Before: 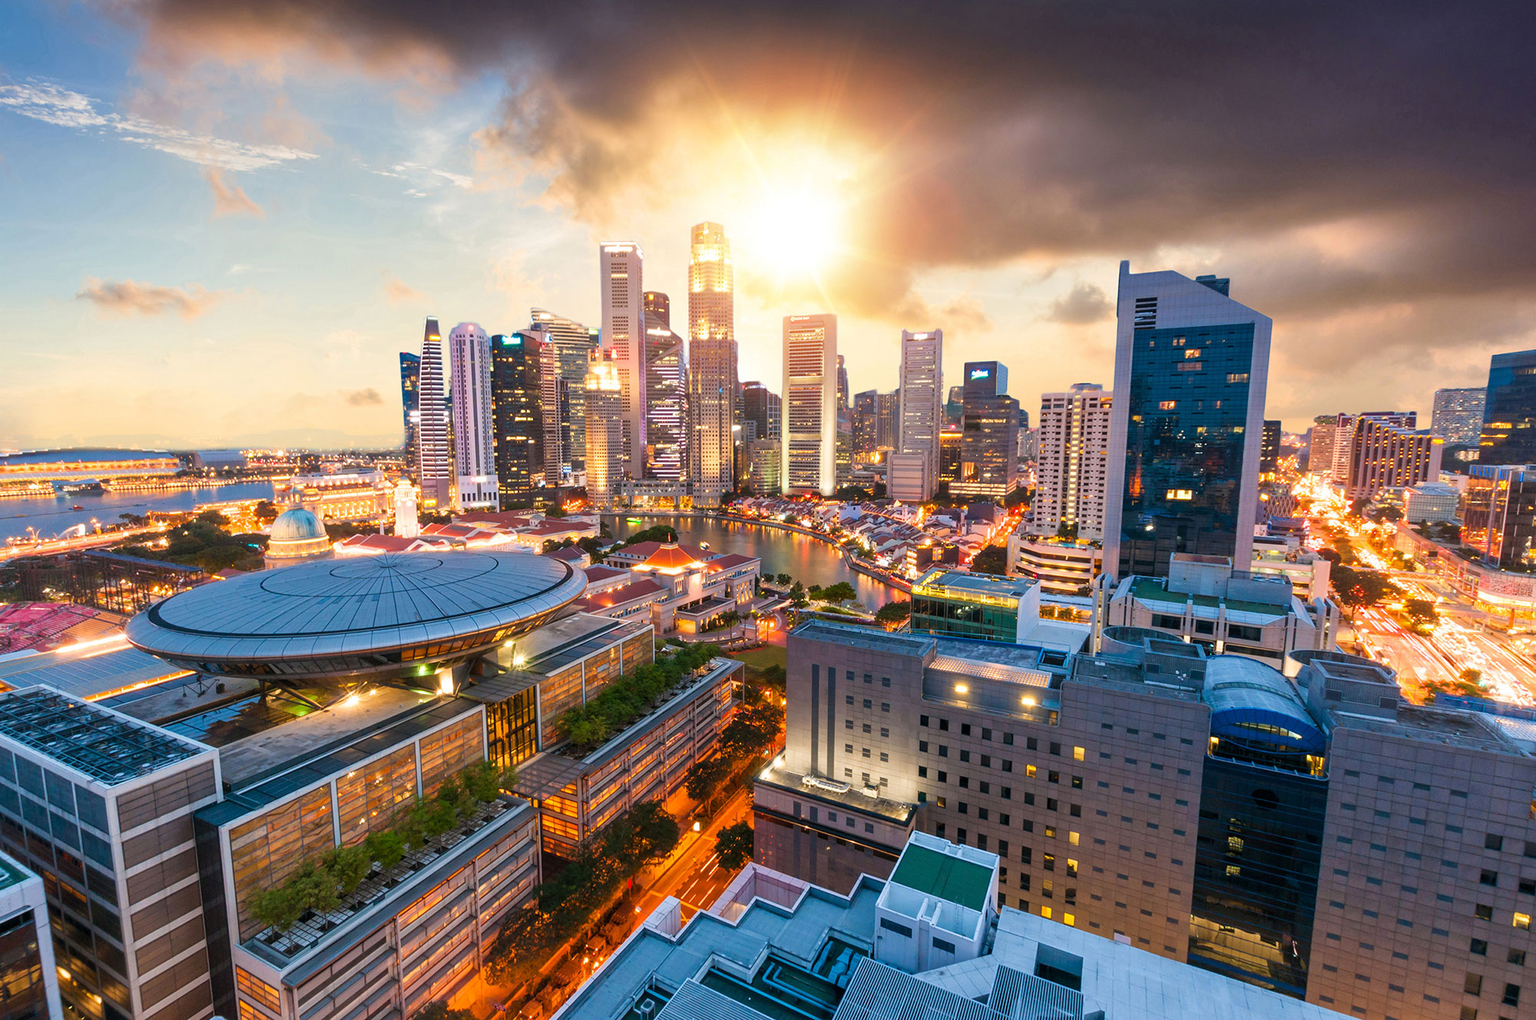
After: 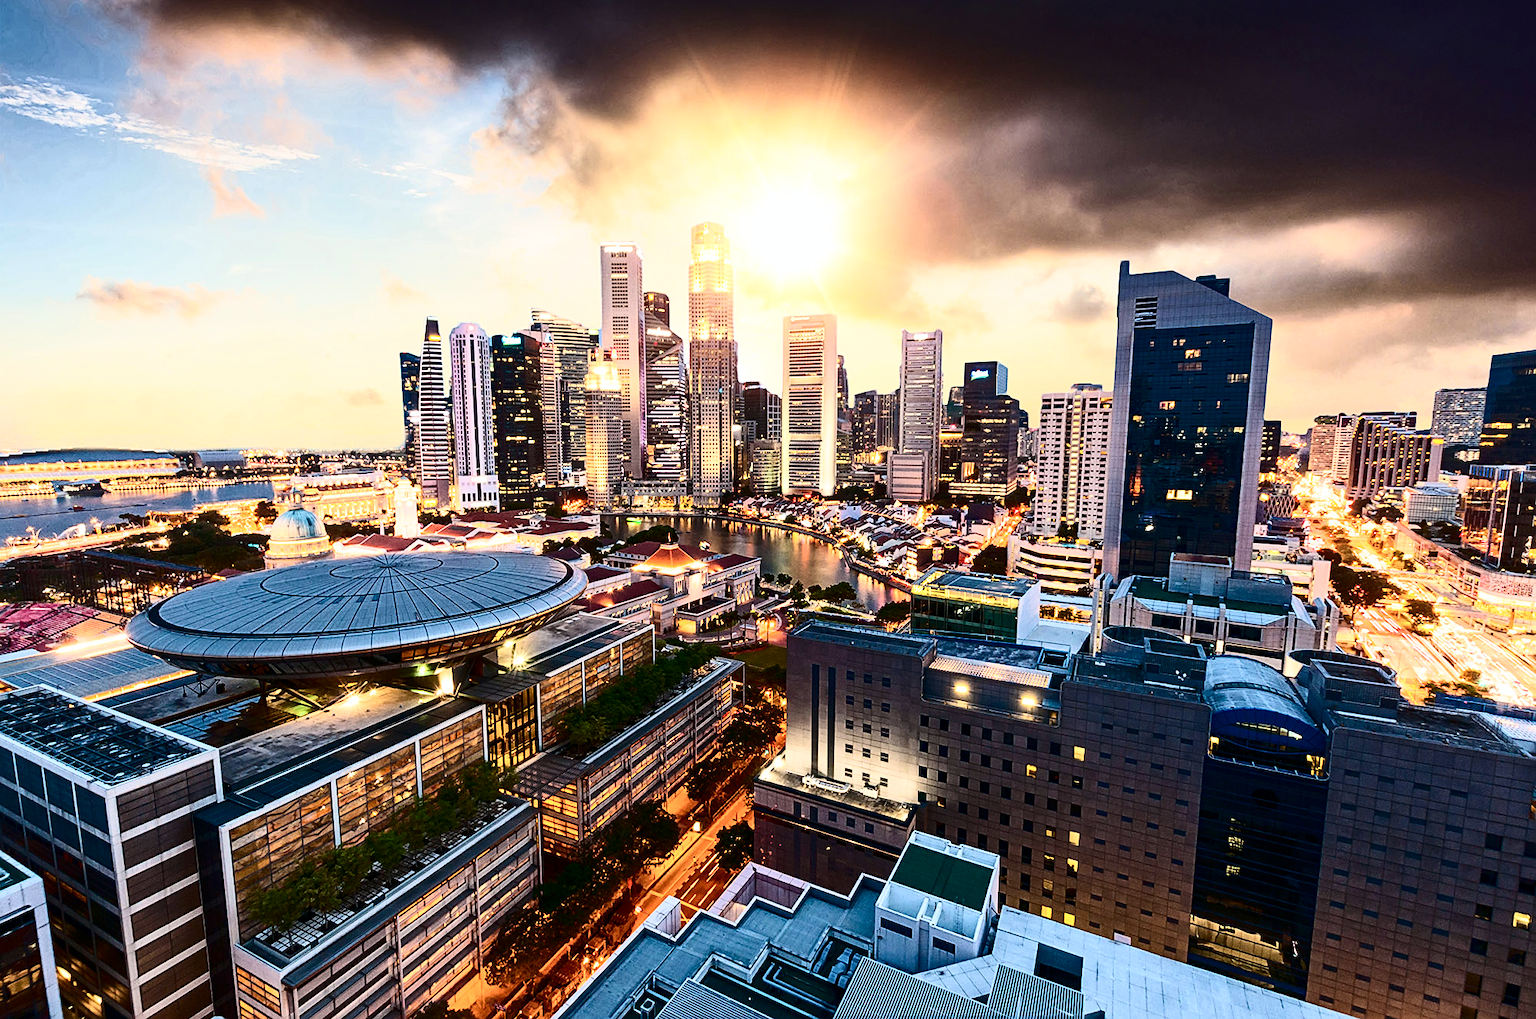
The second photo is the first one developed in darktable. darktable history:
haze removal: compatibility mode true, adaptive false
contrast brightness saturation: contrast 0.5, saturation -0.1
sharpen: on, module defaults
